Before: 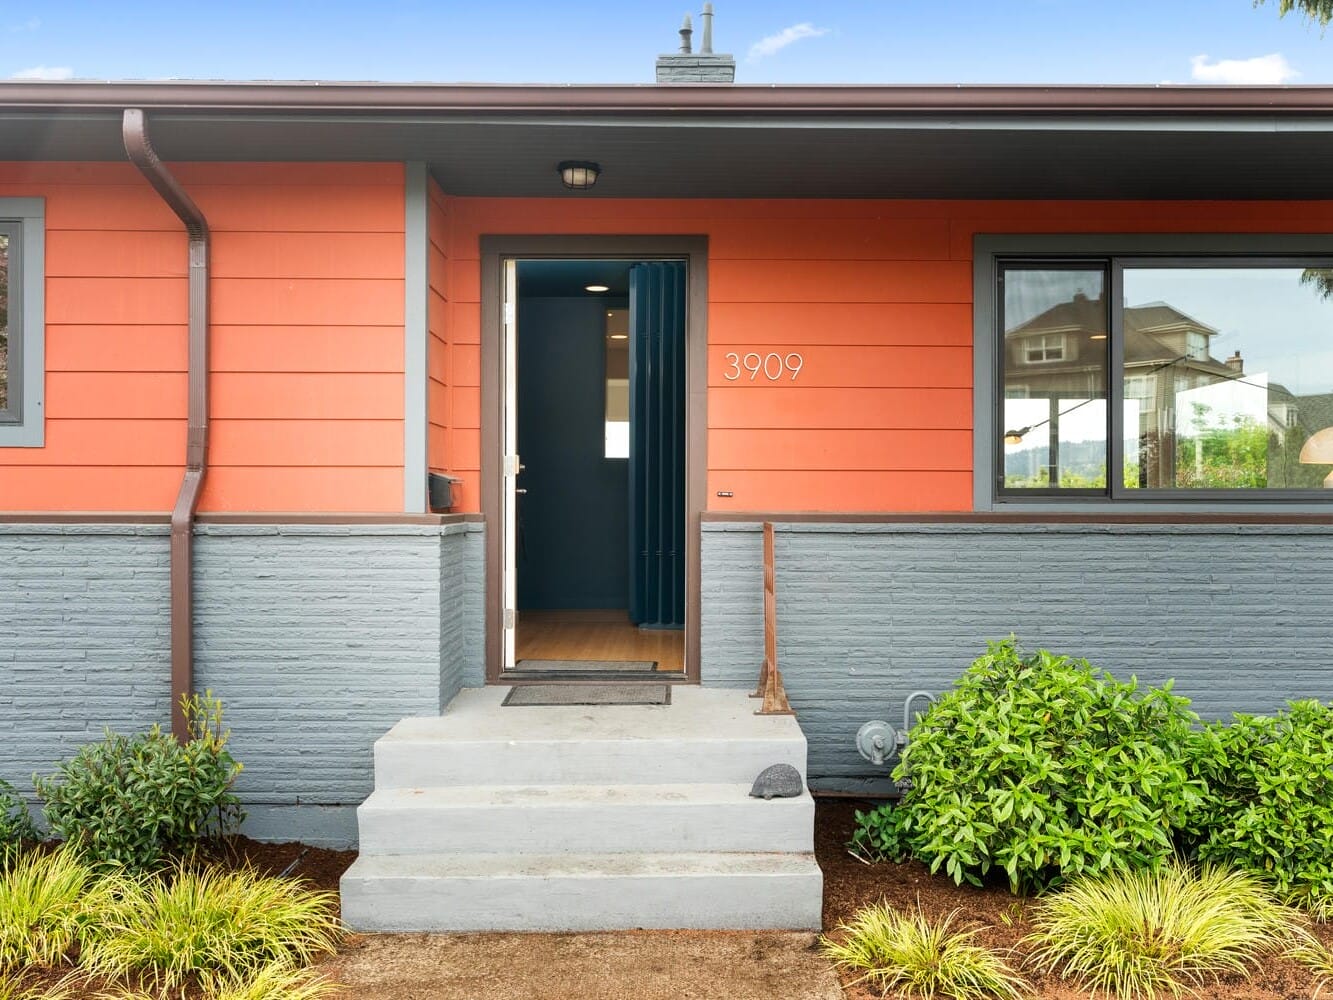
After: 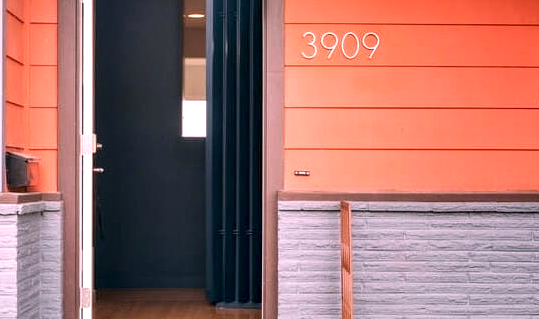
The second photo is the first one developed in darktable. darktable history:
local contrast: detail 135%, midtone range 0.75
crop: left 31.751%, top 32.172%, right 27.8%, bottom 35.83%
white balance: red 1.188, blue 1.11
